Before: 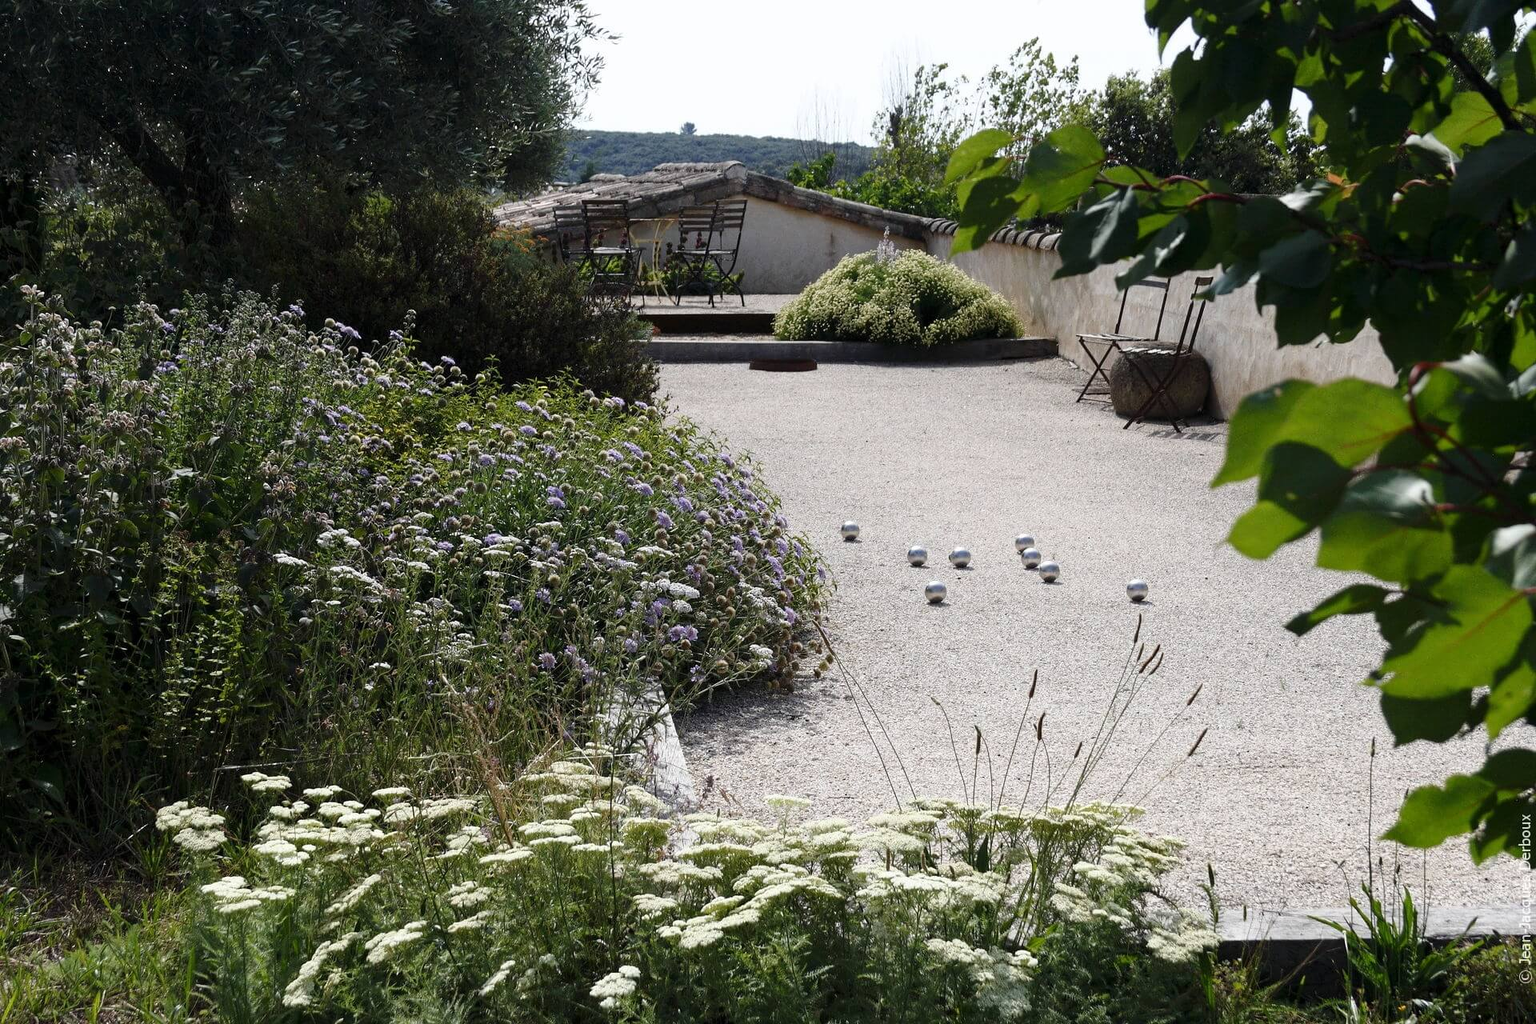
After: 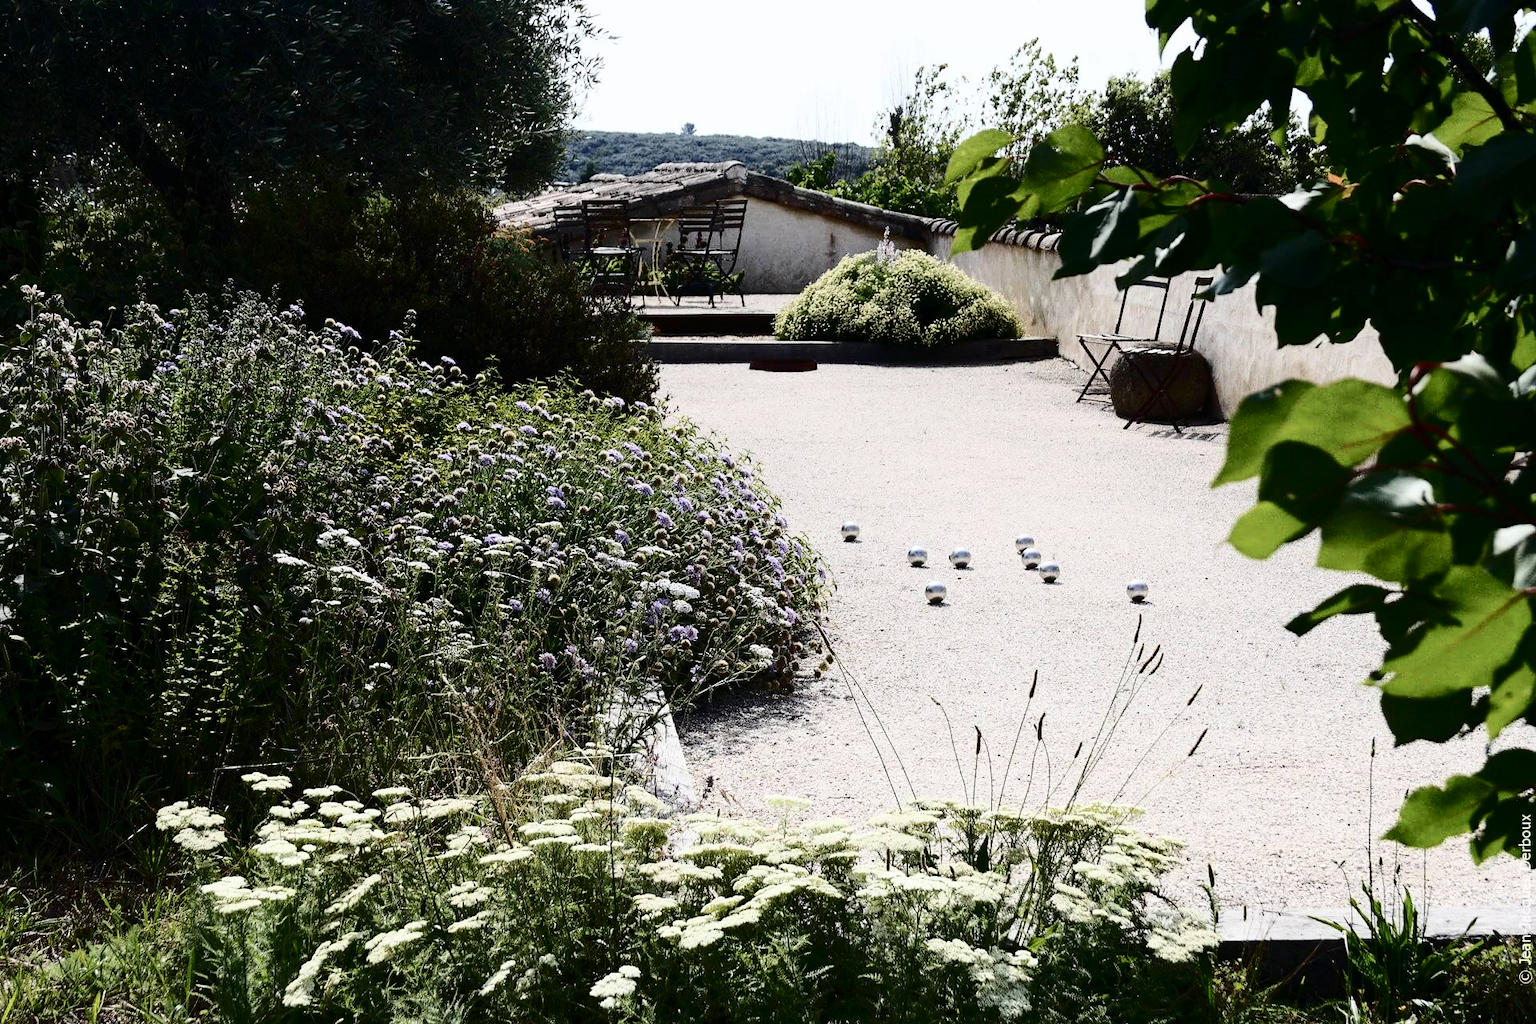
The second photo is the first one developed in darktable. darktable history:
tone curve: curves: ch0 [(0, 0) (0.179, 0.073) (0.265, 0.147) (0.463, 0.553) (0.51, 0.635) (0.716, 0.863) (1, 0.997)], color space Lab, independent channels, preserve colors none
